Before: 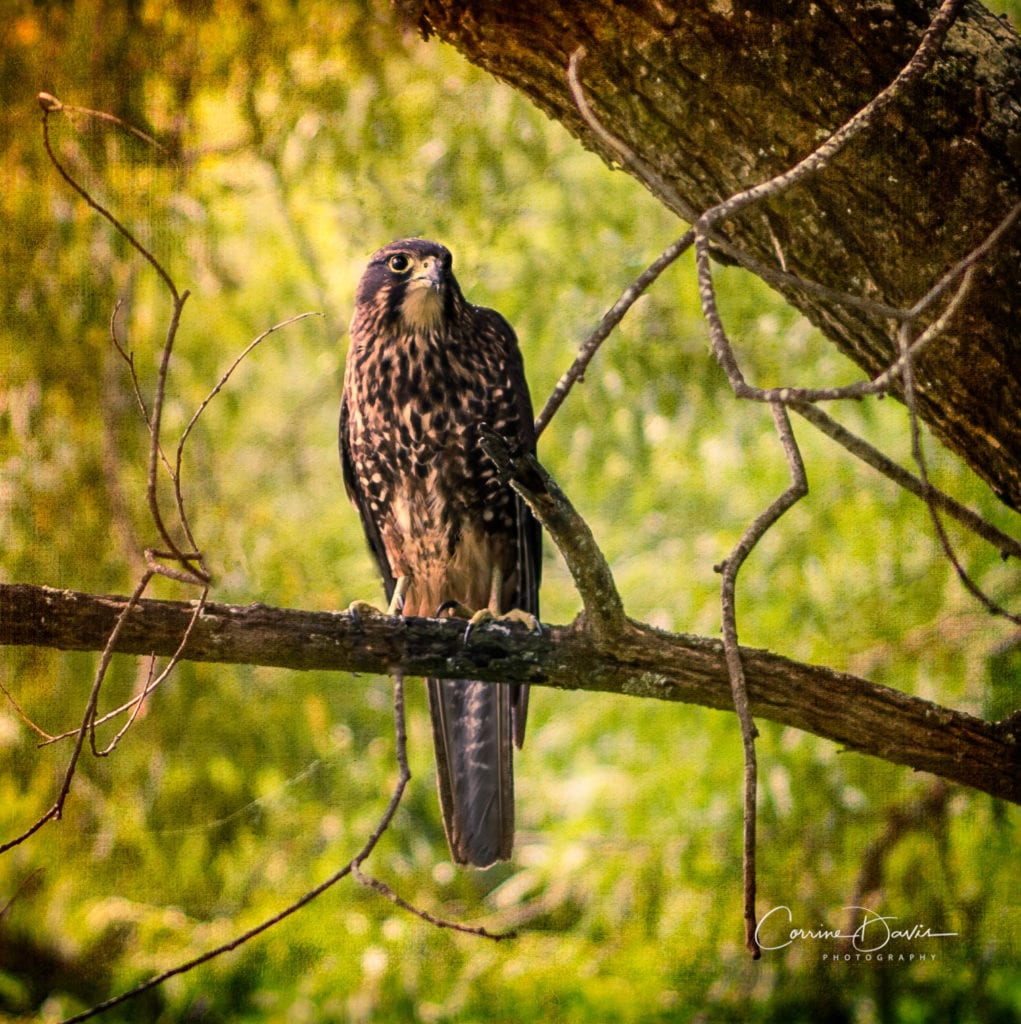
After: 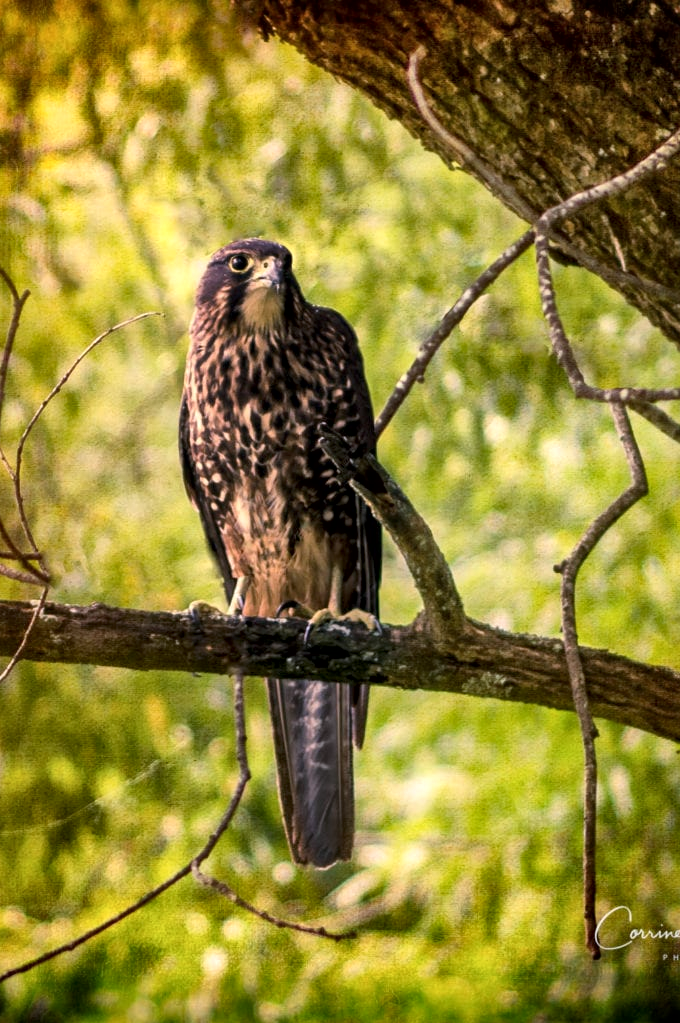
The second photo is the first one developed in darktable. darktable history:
local contrast: mode bilateral grid, contrast 20, coarseness 50, detail 159%, midtone range 0.2
crop and rotate: left 15.754%, right 17.579%
tone equalizer: on, module defaults
white balance: red 0.984, blue 1.059
